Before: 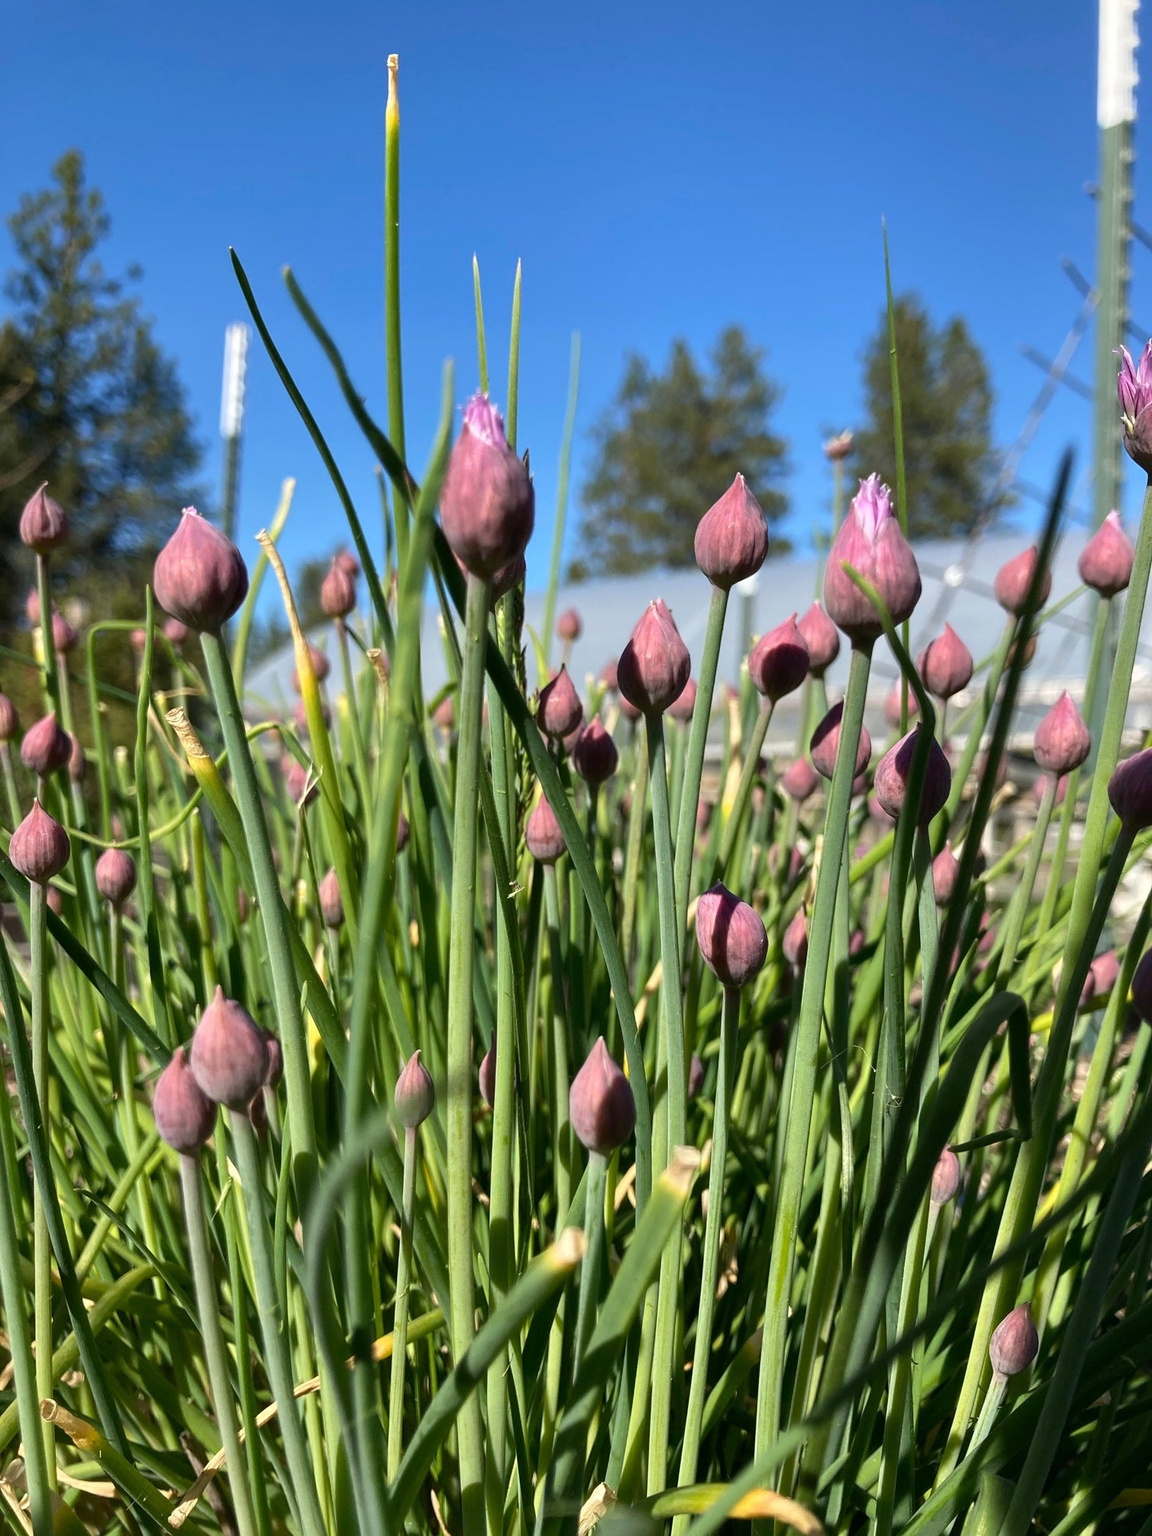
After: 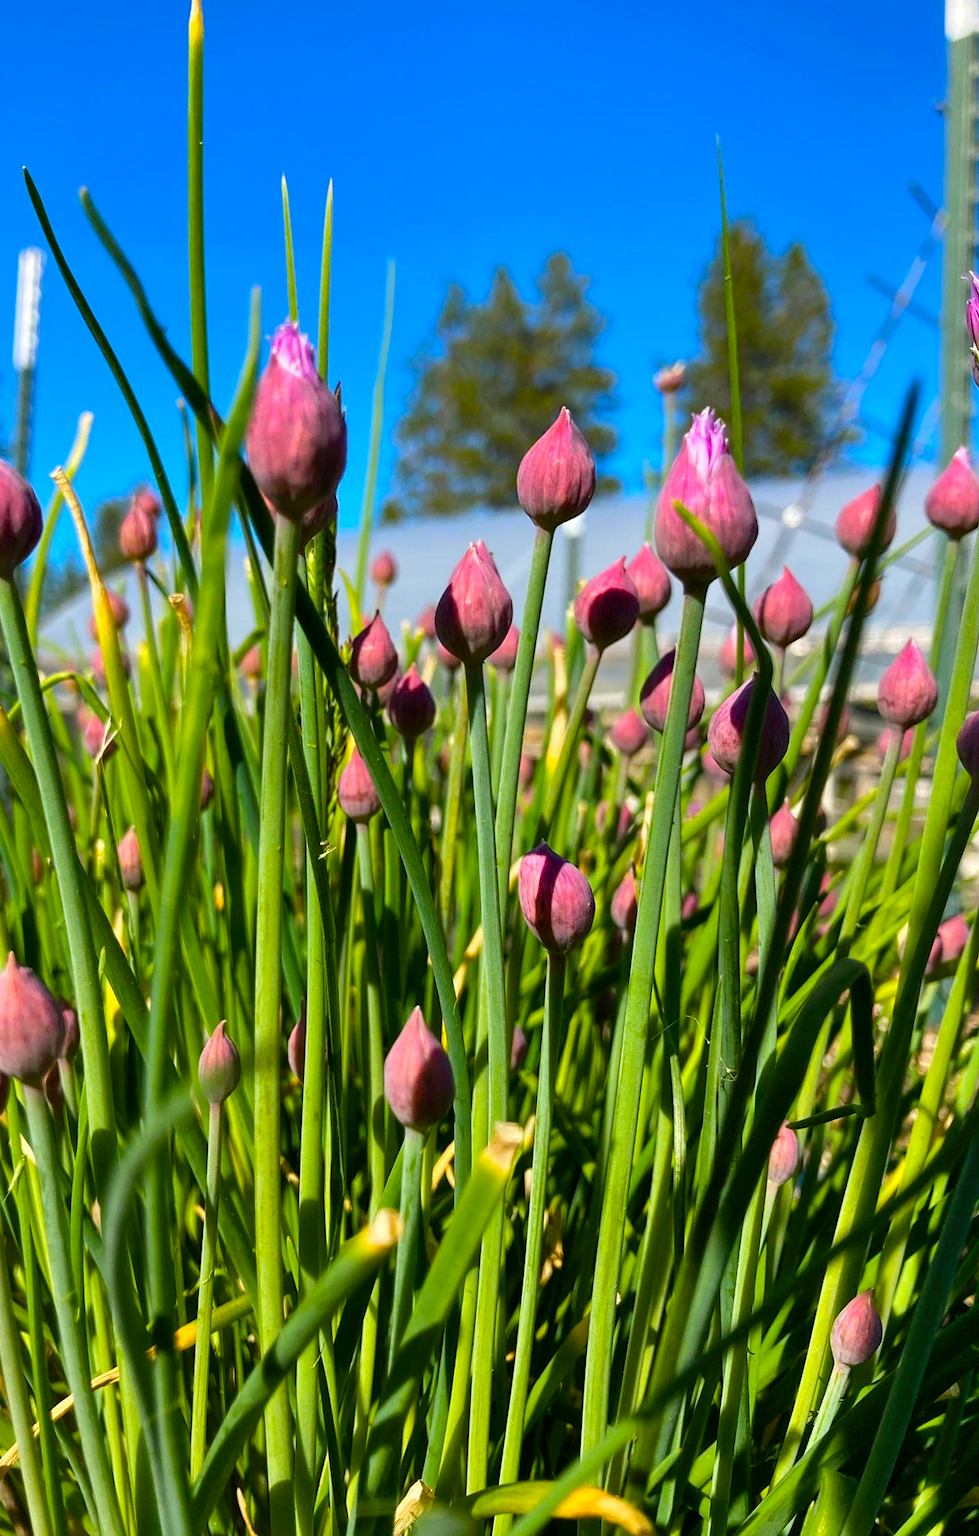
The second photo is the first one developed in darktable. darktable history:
shadows and highlights: shadows 51.94, highlights -28.66, soften with gaussian
crop and rotate: left 18.093%, top 5.865%, right 1.846%
color balance rgb: shadows fall-off 298.321%, white fulcrum 2 EV, highlights fall-off 299.725%, perceptual saturation grading › global saturation 34.627%, perceptual saturation grading › highlights -25.567%, perceptual saturation grading › shadows 50.089%, mask middle-gray fulcrum 99.854%, contrast gray fulcrum 38.25%
